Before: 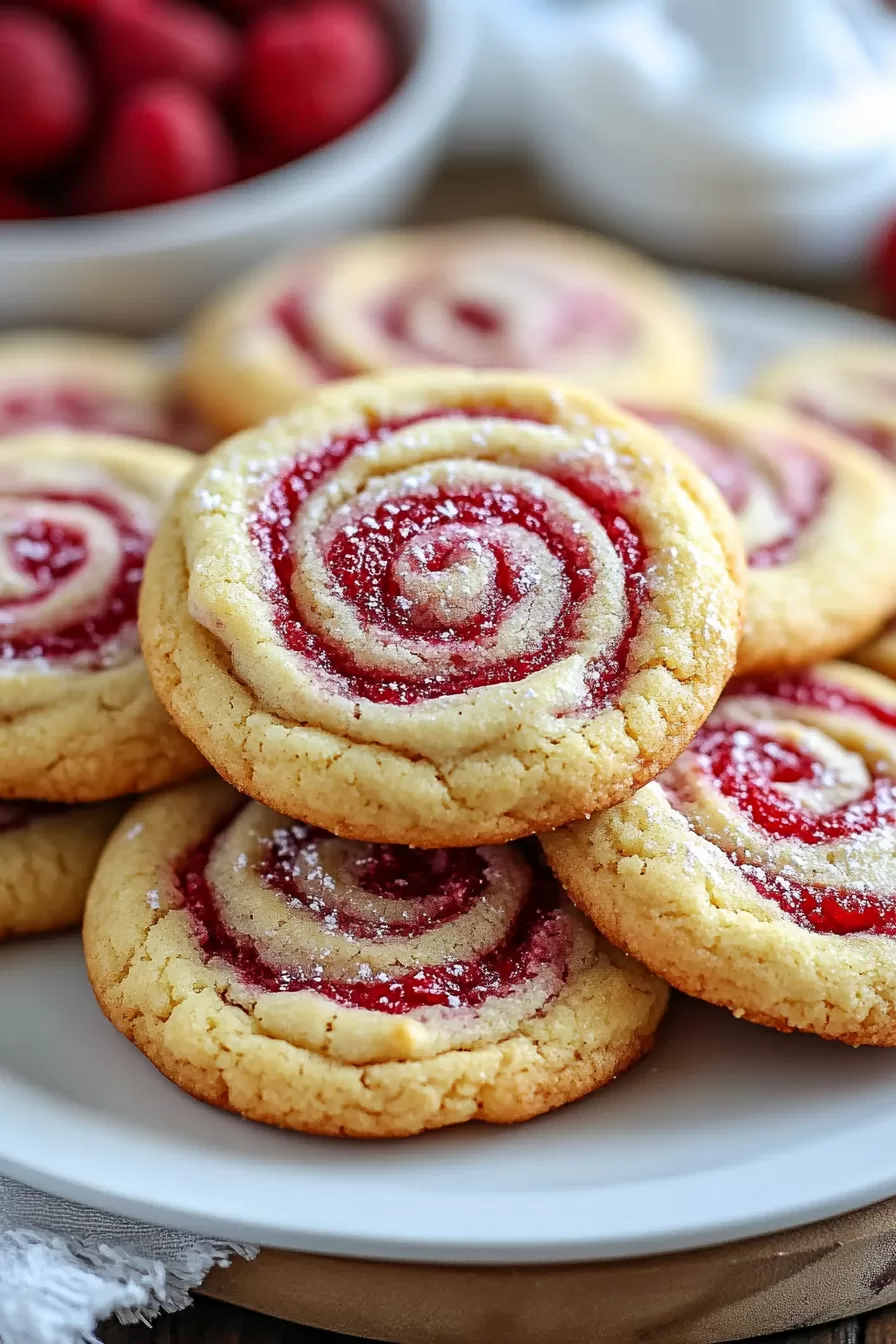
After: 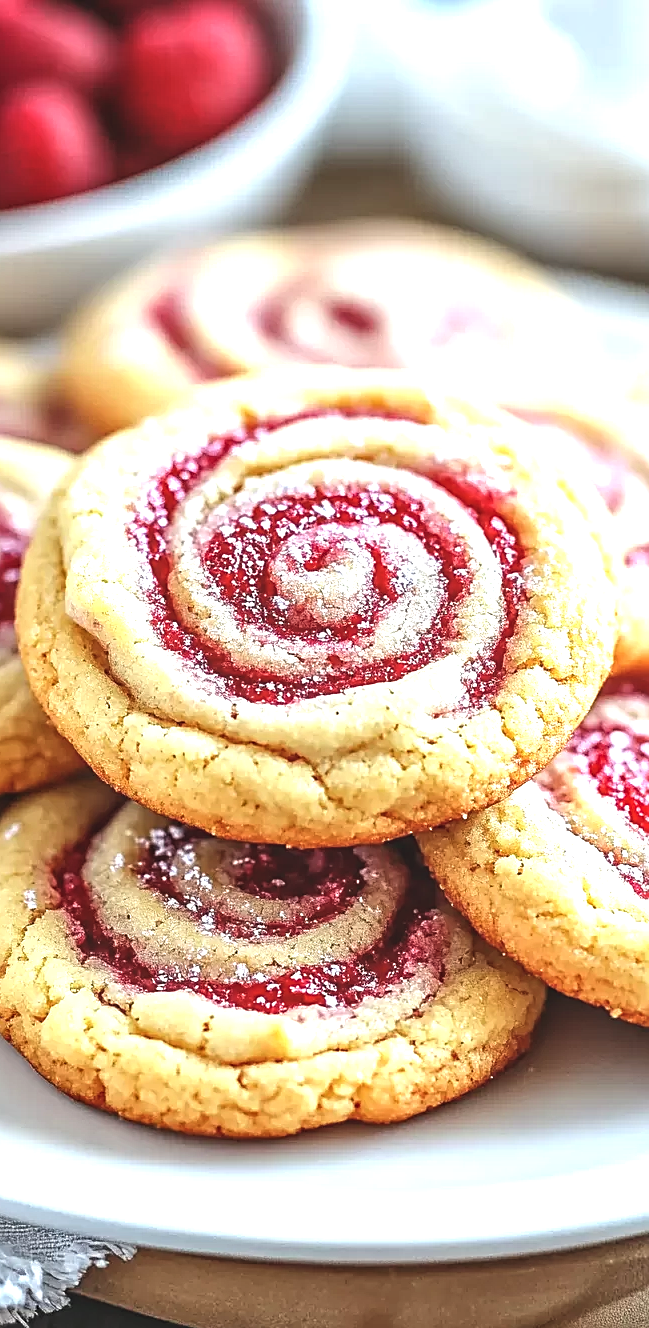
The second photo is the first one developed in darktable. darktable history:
sharpen: on, module defaults
color calibration: illuminant same as pipeline (D50), adaptation none (bypass), x 0.334, y 0.335, temperature 5018.89 K
tone equalizer: edges refinement/feathering 500, mask exposure compensation -1.57 EV, preserve details no
crop: left 13.819%, right 13.354%
exposure: black level correction -0.006, exposure 1 EV, compensate highlight preservation false
local contrast: on, module defaults
